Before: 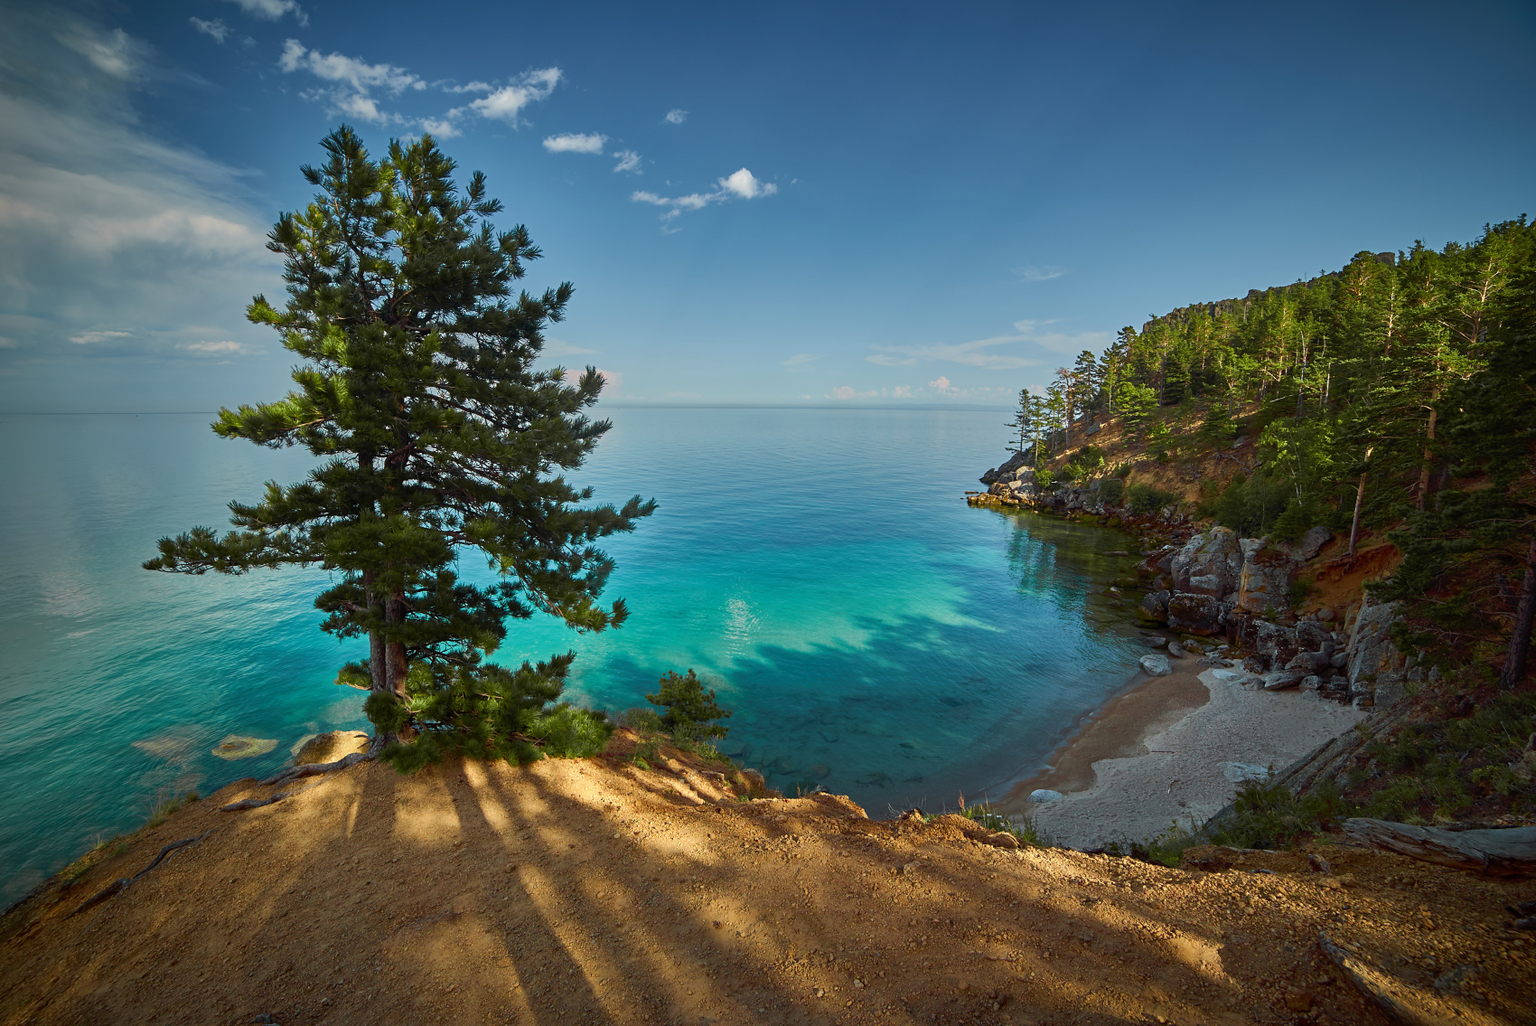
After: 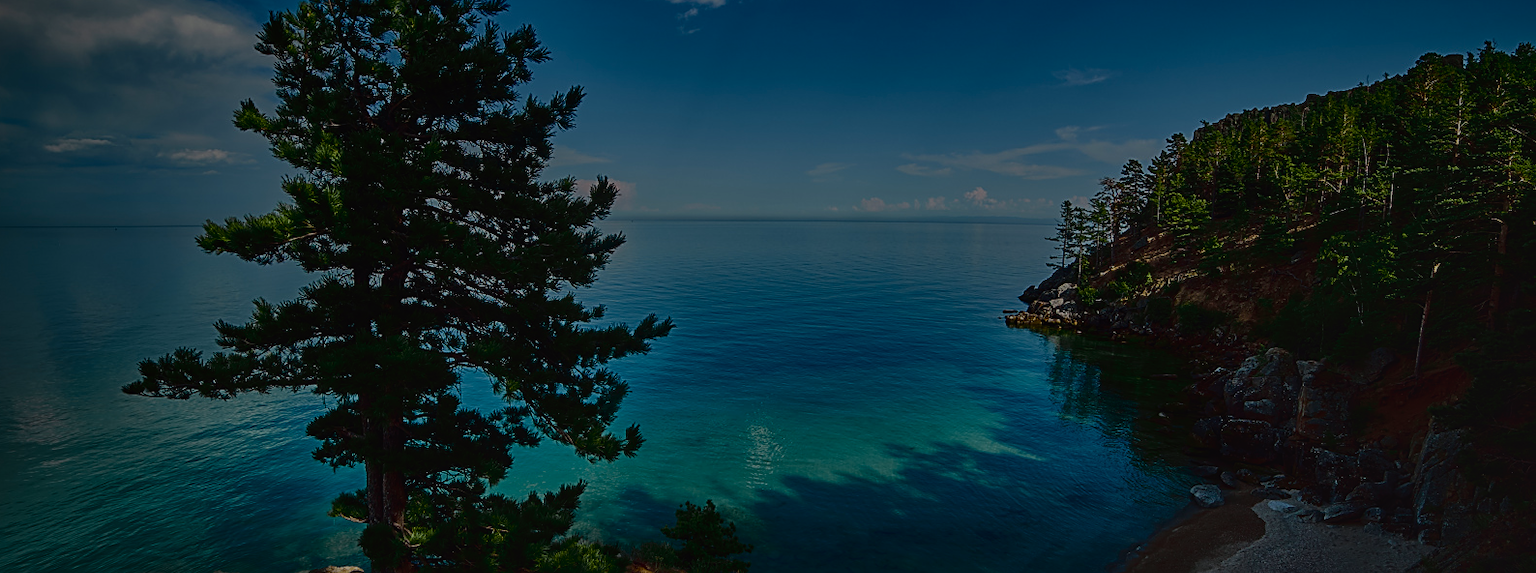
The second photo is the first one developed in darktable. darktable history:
tone curve: curves: ch0 [(0, 0.031) (0.139, 0.084) (0.311, 0.278) (0.495, 0.544) (0.718, 0.816) (0.841, 0.909) (1, 0.967)]; ch1 [(0, 0) (0.272, 0.249) (0.388, 0.385) (0.469, 0.456) (0.495, 0.497) (0.538, 0.545) (0.578, 0.595) (0.707, 0.778) (1, 1)]; ch2 [(0, 0) (0.125, 0.089) (0.353, 0.329) (0.443, 0.408) (0.502, 0.499) (0.557, 0.531) (0.608, 0.631) (1, 1)], color space Lab, independent channels, preserve colors none
sharpen: amount 0.5
exposure: exposure -2.382 EV, compensate exposure bias true, compensate highlight preservation false
crop: left 1.85%, top 19.667%, right 4.68%, bottom 27.999%
shadows and highlights: shadows 20.95, highlights -82.07, highlights color adjustment 32.25%, soften with gaussian
local contrast: on, module defaults
color balance rgb: shadows lift › chroma 2.059%, shadows lift › hue 247.19°, perceptual saturation grading › global saturation 0.109%
